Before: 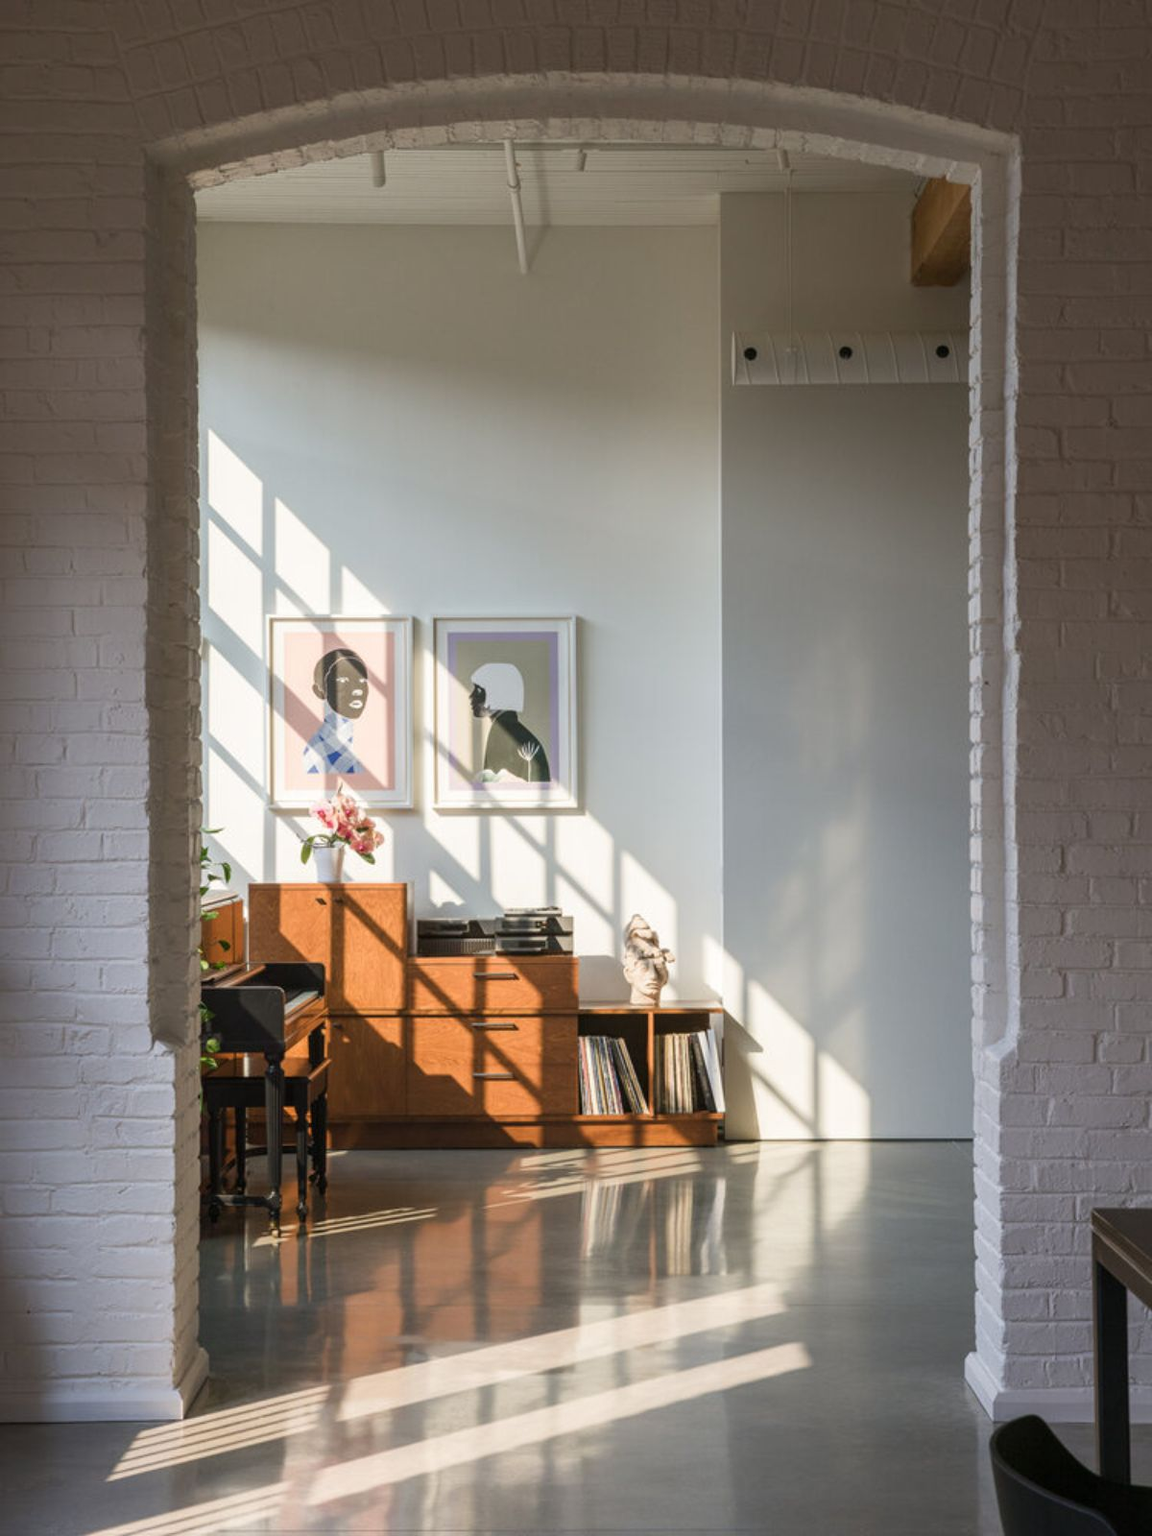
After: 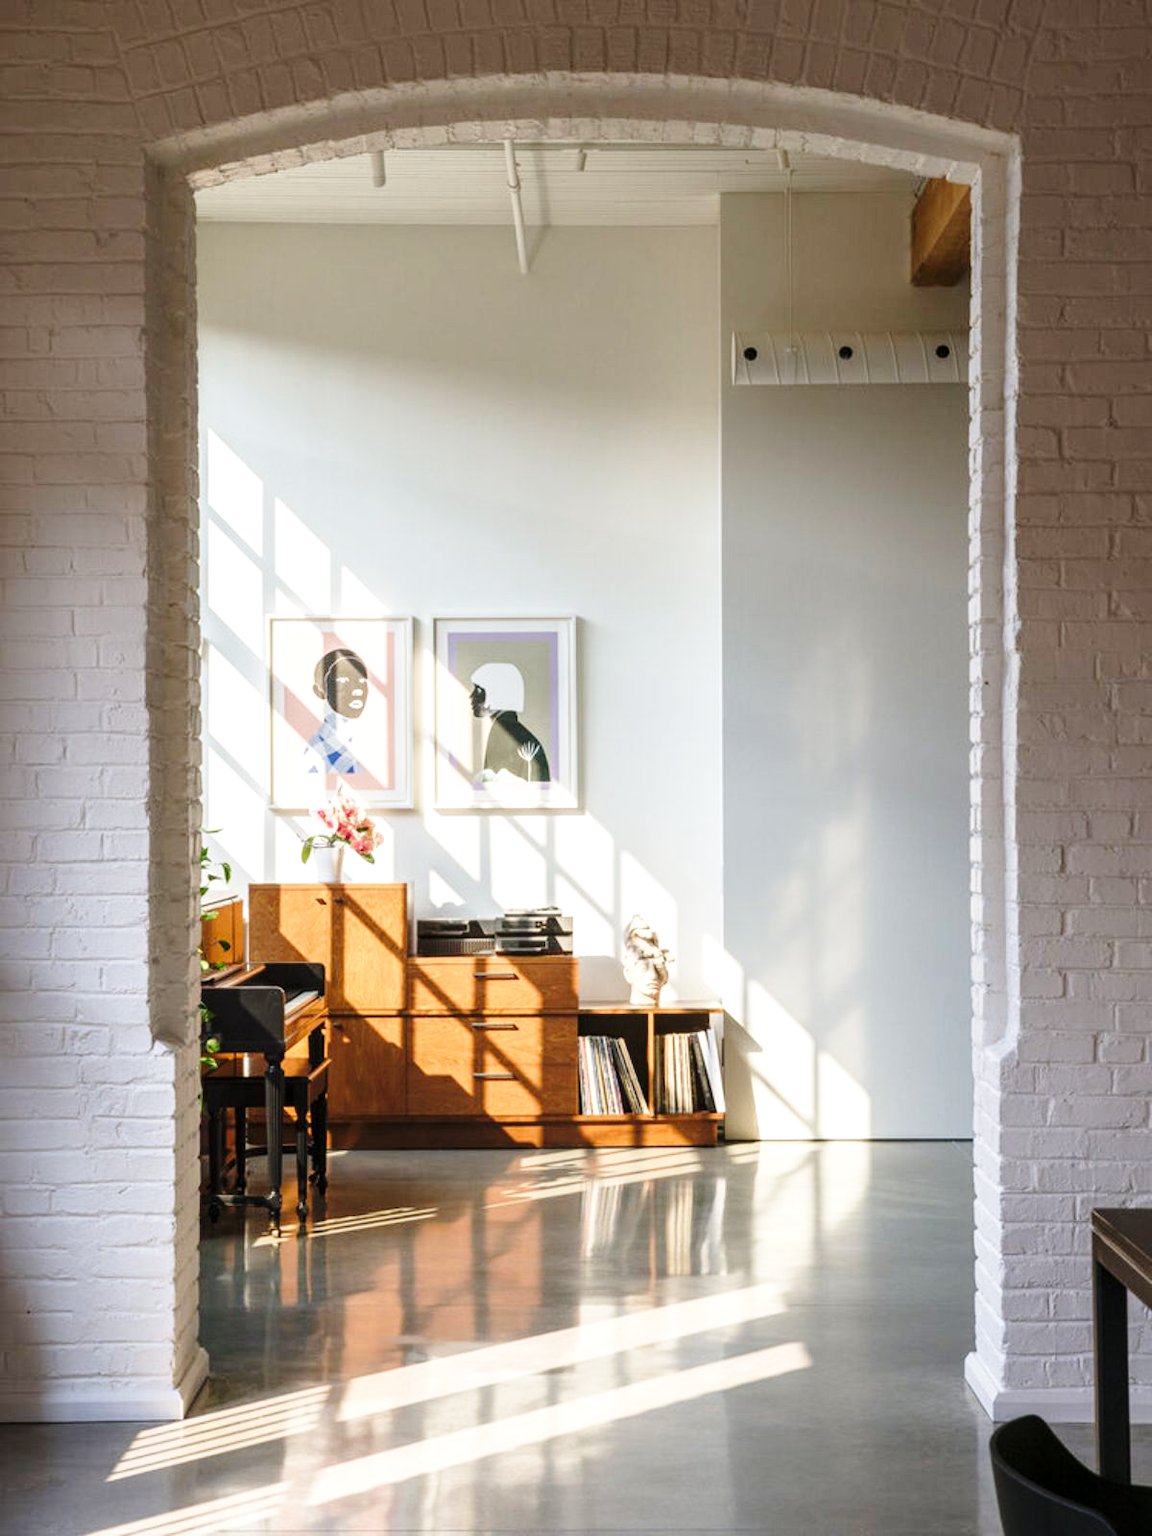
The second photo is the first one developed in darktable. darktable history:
exposure: compensate highlight preservation false
local contrast: highlights 107%, shadows 99%, detail 120%, midtone range 0.2
contrast equalizer: octaves 7, y [[0.5 ×6], [0.5 ×6], [0.5, 0.5, 0.501, 0.545, 0.707, 0.863], [0 ×6], [0 ×6]]
base curve: curves: ch0 [(0, 0) (0.028, 0.03) (0.121, 0.232) (0.46, 0.748) (0.859, 0.968) (1, 1)], preserve colors none
